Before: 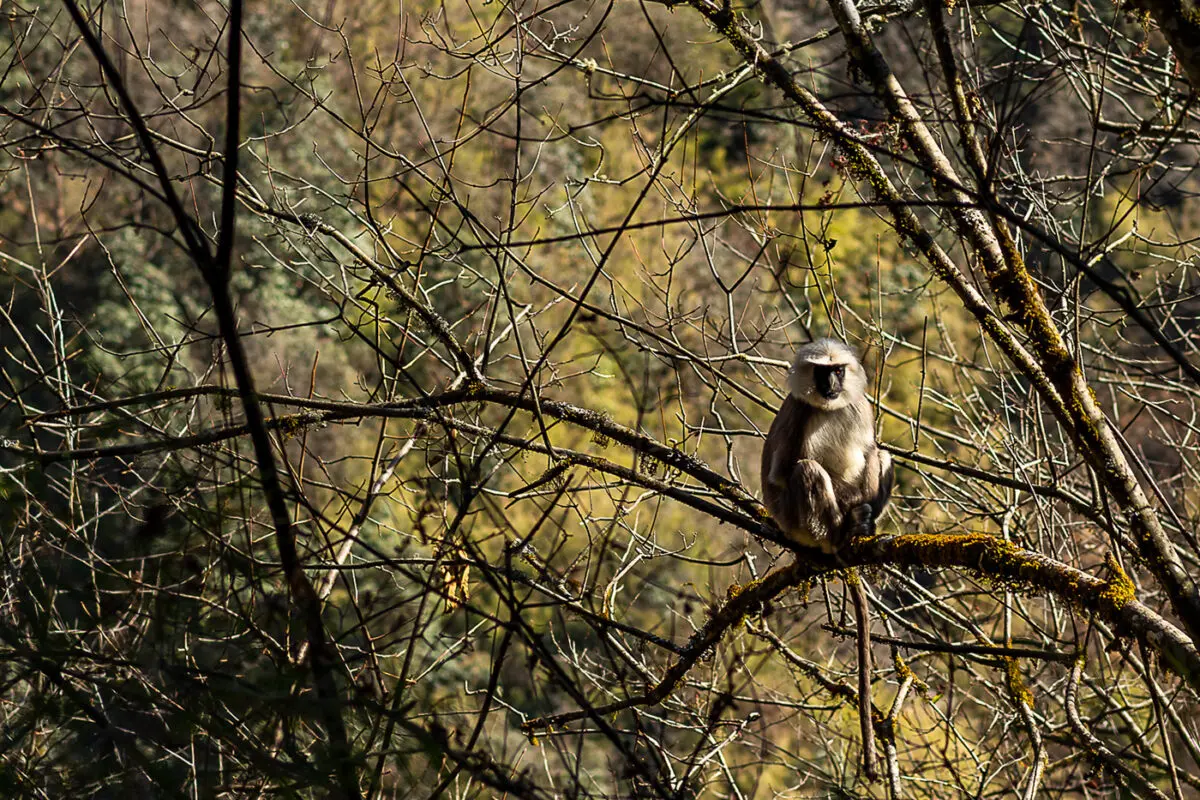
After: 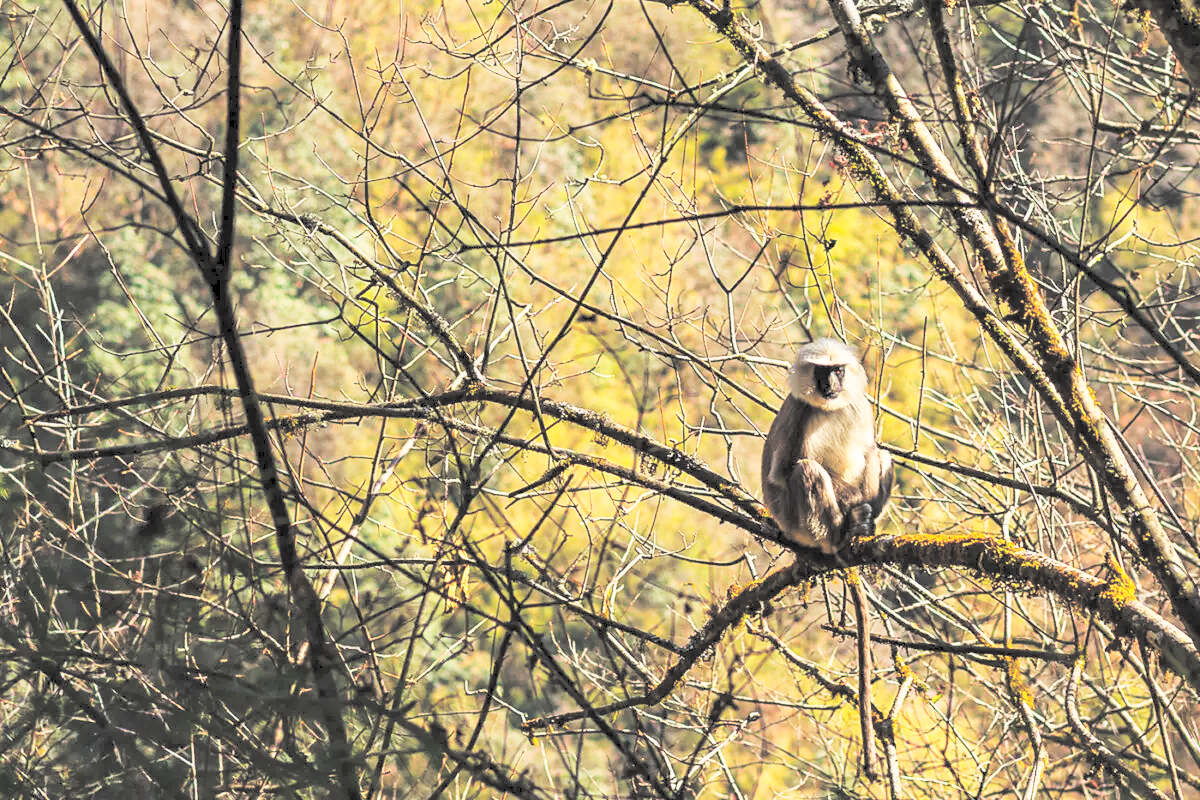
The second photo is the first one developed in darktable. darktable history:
tone equalizer: edges refinement/feathering 500, mask exposure compensation -1.57 EV, preserve details no
contrast brightness saturation: brightness 0.981
base curve: curves: ch0 [(0, 0) (0.036, 0.025) (0.121, 0.166) (0.206, 0.329) (0.605, 0.79) (1, 1)], preserve colors none
